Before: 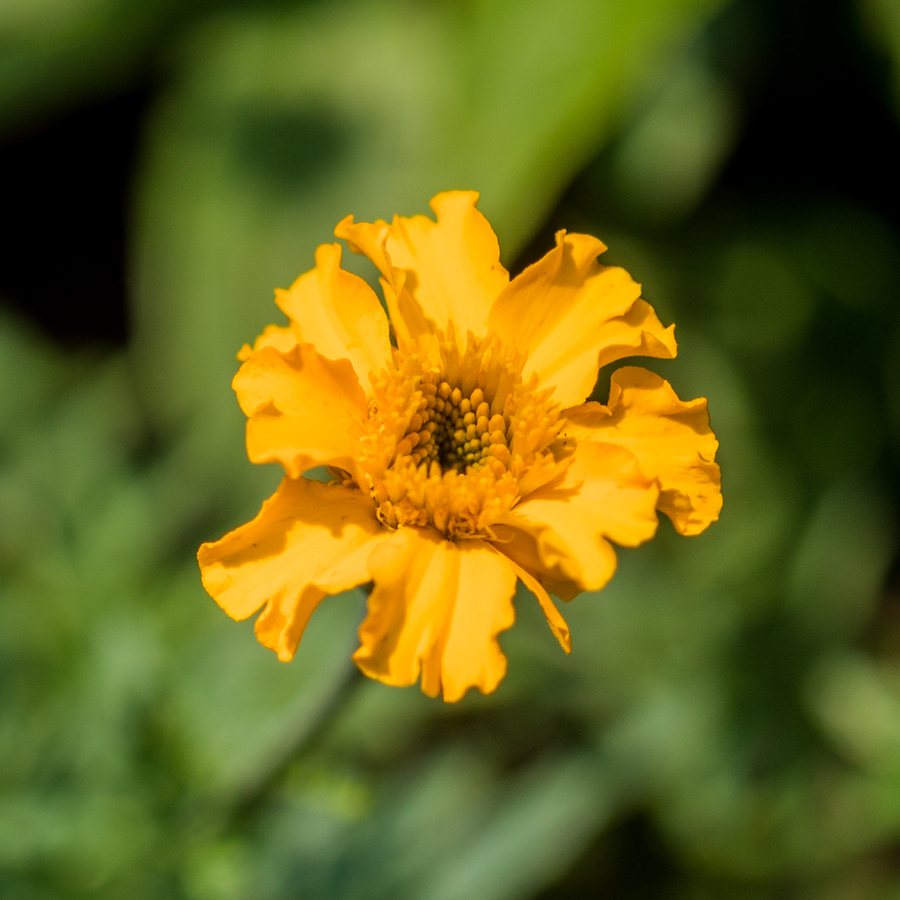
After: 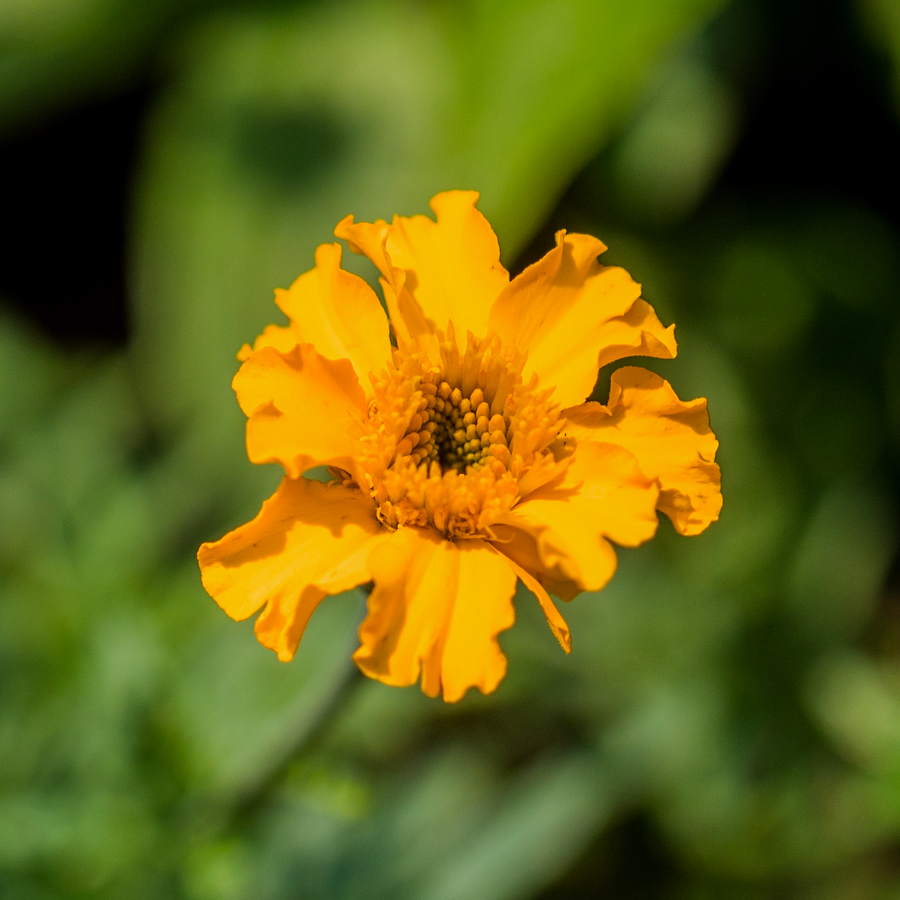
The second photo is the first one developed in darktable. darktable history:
sharpen: amount 0.2
vibrance: vibrance 50%
